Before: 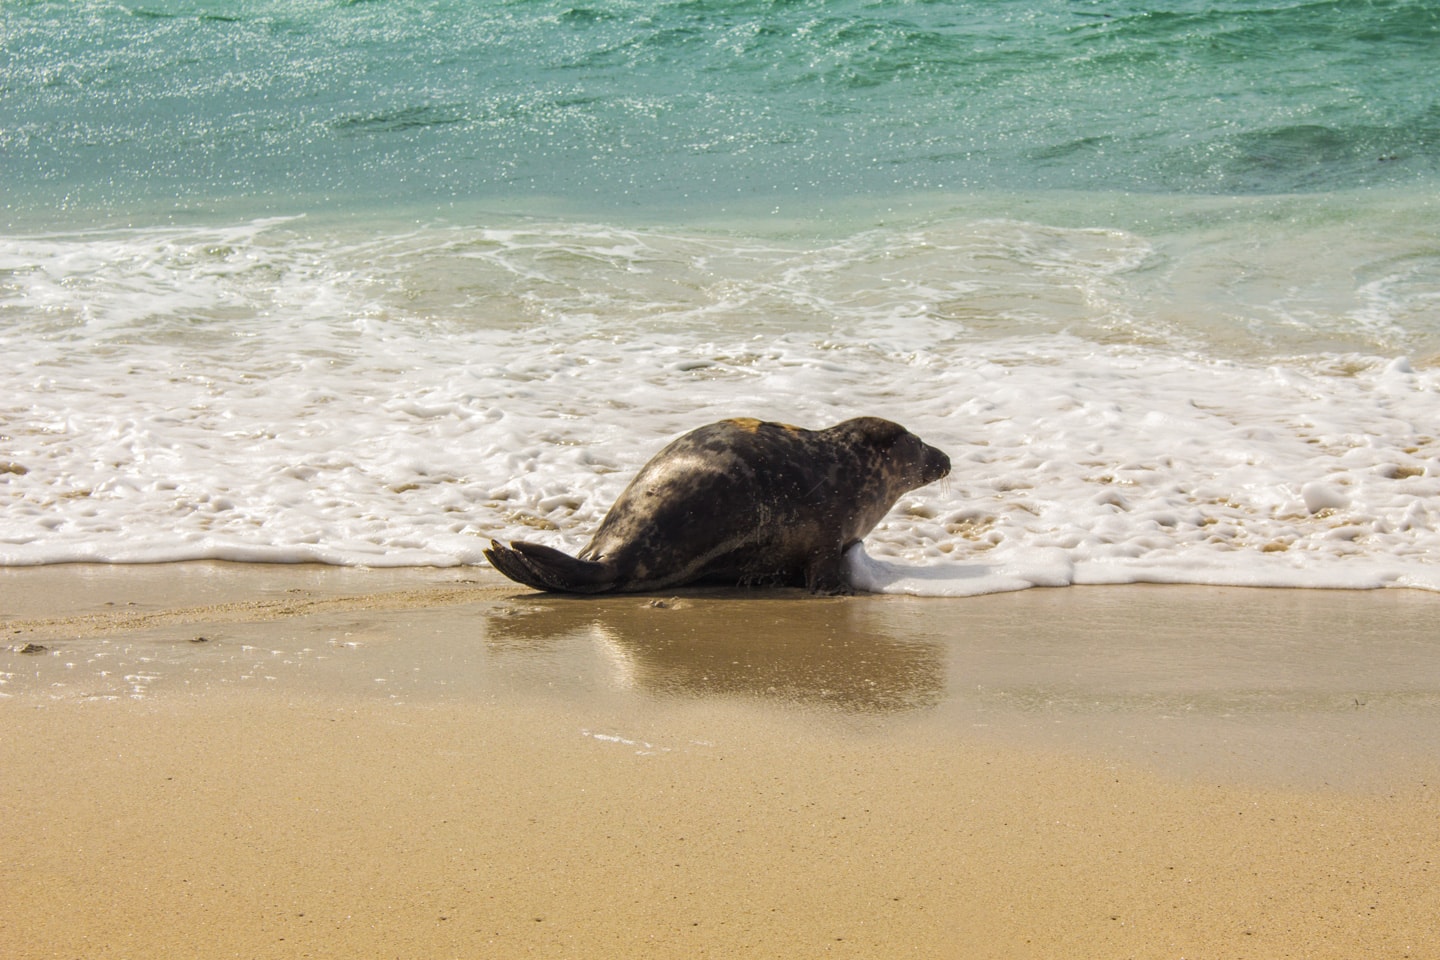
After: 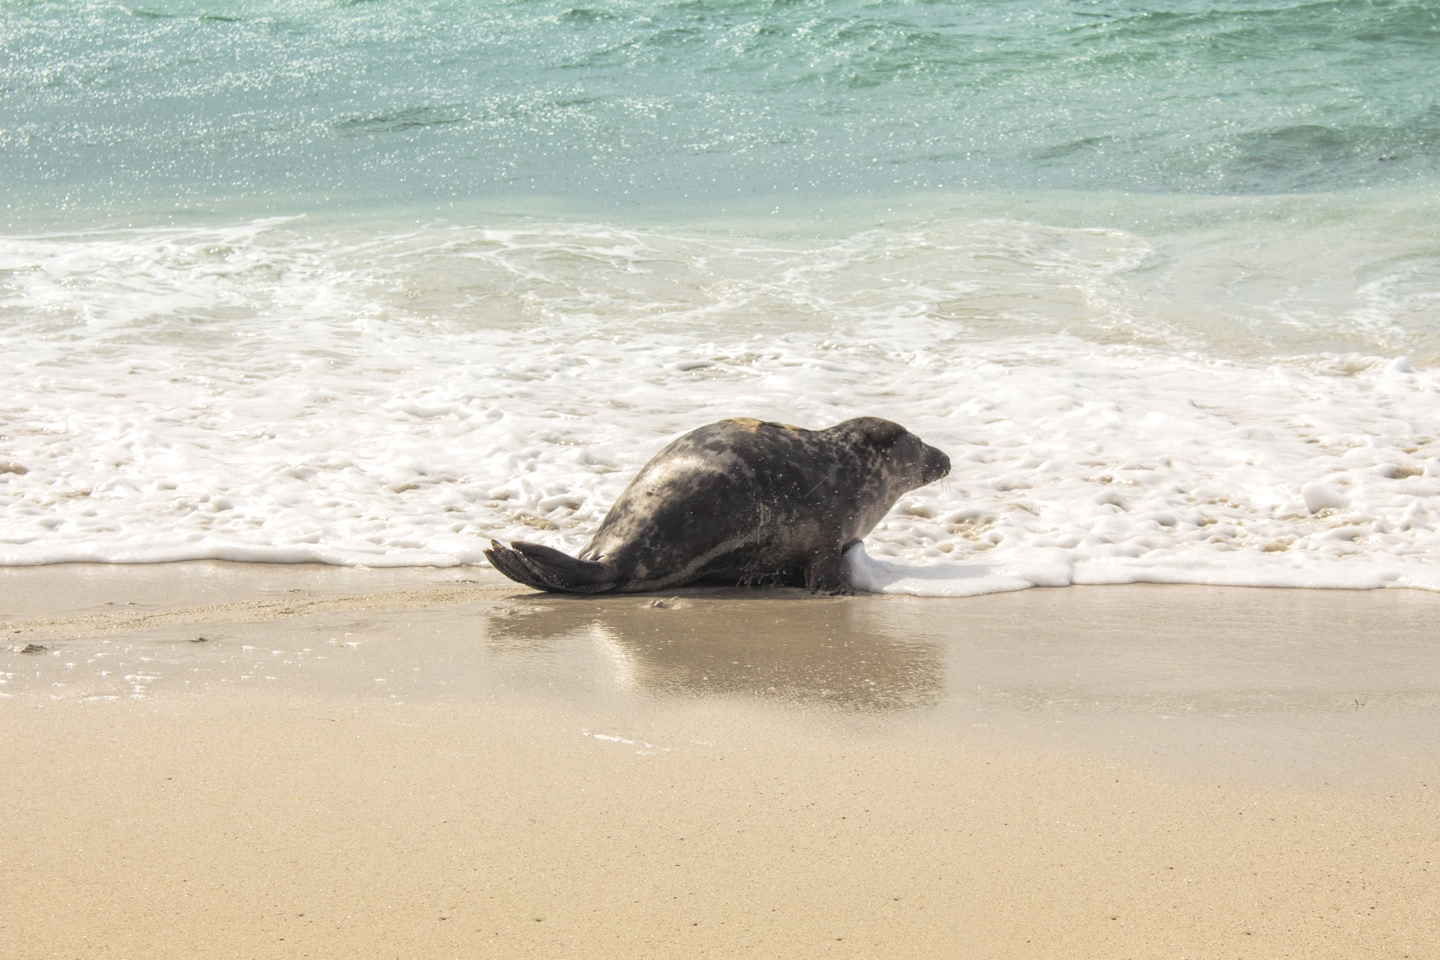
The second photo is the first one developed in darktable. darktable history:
velvia: on, module defaults
contrast brightness saturation: brightness 0.18, saturation -0.5
exposure: exposure 0.191 EV, compensate highlight preservation false
